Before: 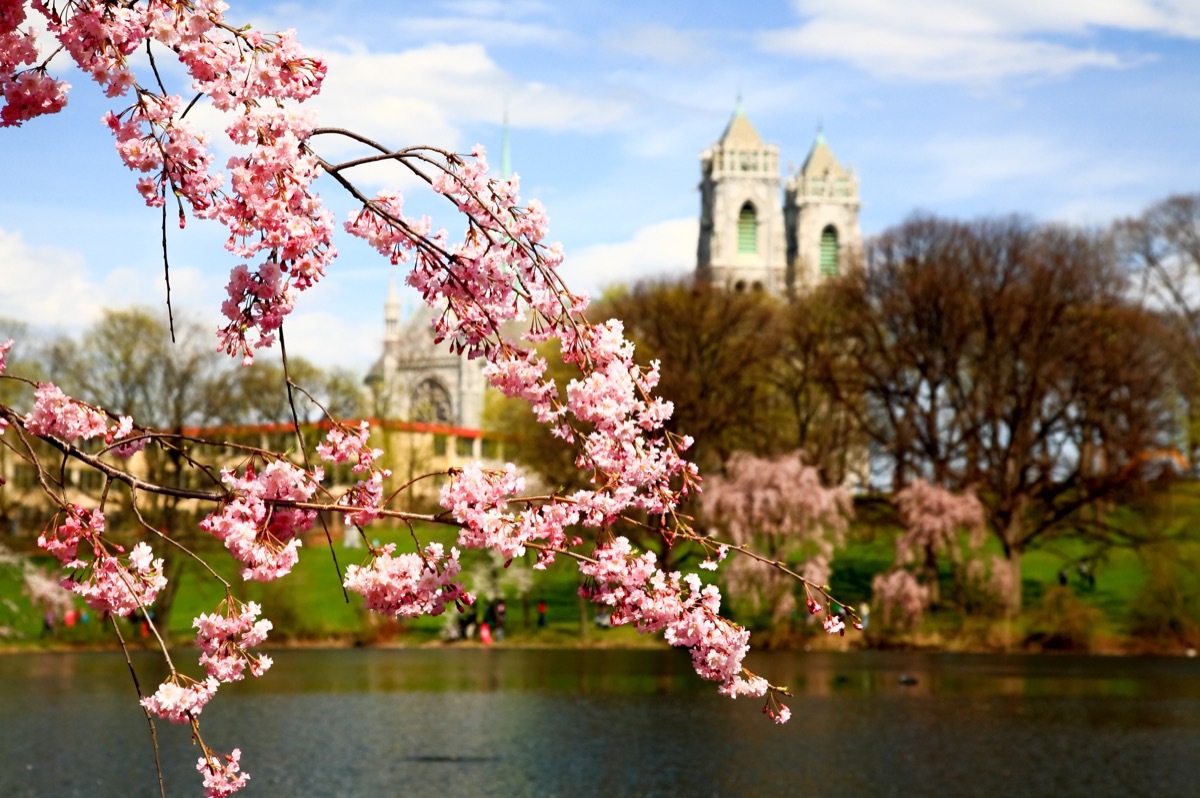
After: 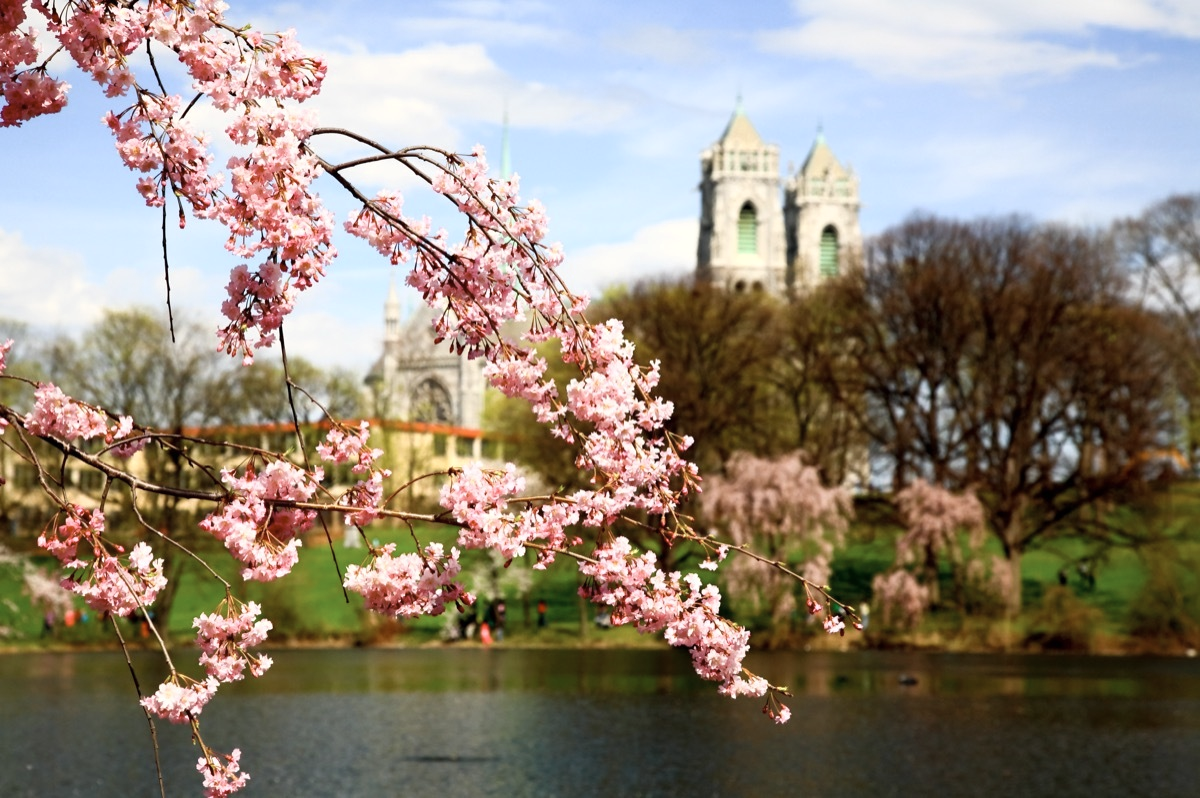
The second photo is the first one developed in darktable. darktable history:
color zones: curves: ch0 [(0.473, 0.374) (0.742, 0.784)]; ch1 [(0.354, 0.737) (0.742, 0.705)]; ch2 [(0.318, 0.421) (0.758, 0.532)], mix -131.37%
